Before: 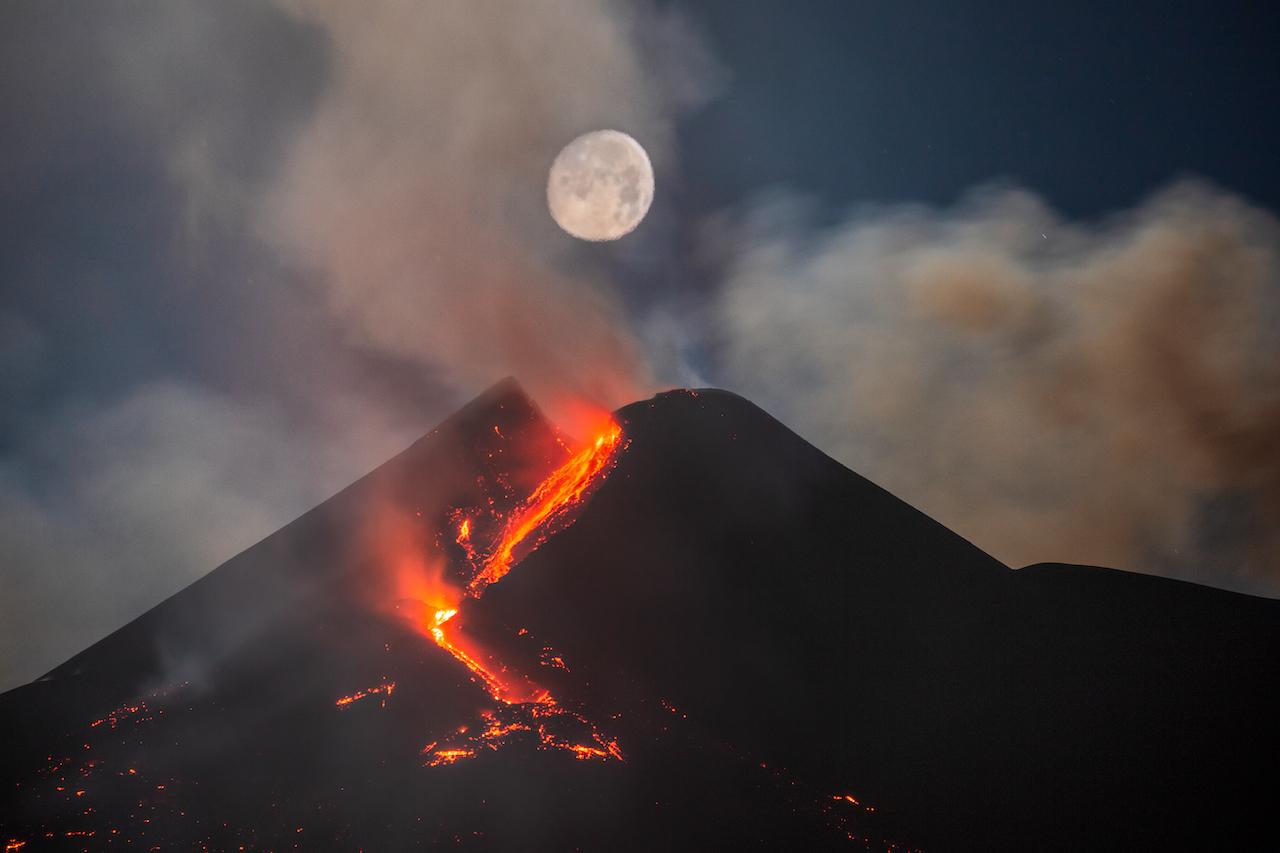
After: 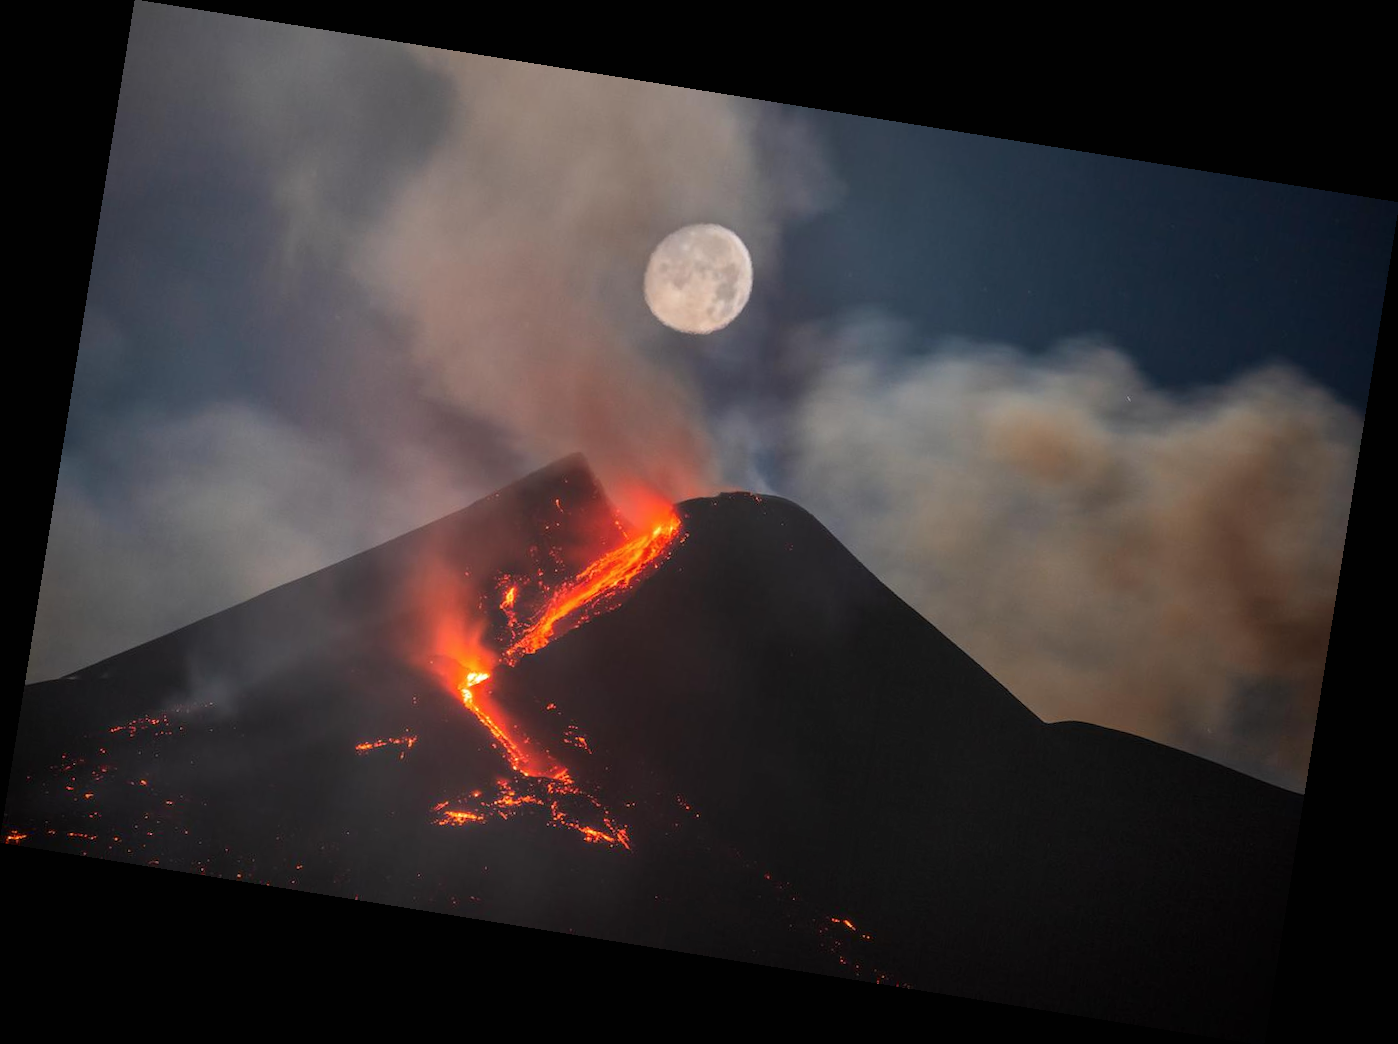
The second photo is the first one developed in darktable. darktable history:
exposure: black level correction 0, compensate exposure bias true, compensate highlight preservation false
rotate and perspective: rotation 9.12°, automatic cropping off
color balance: output saturation 98.5%
